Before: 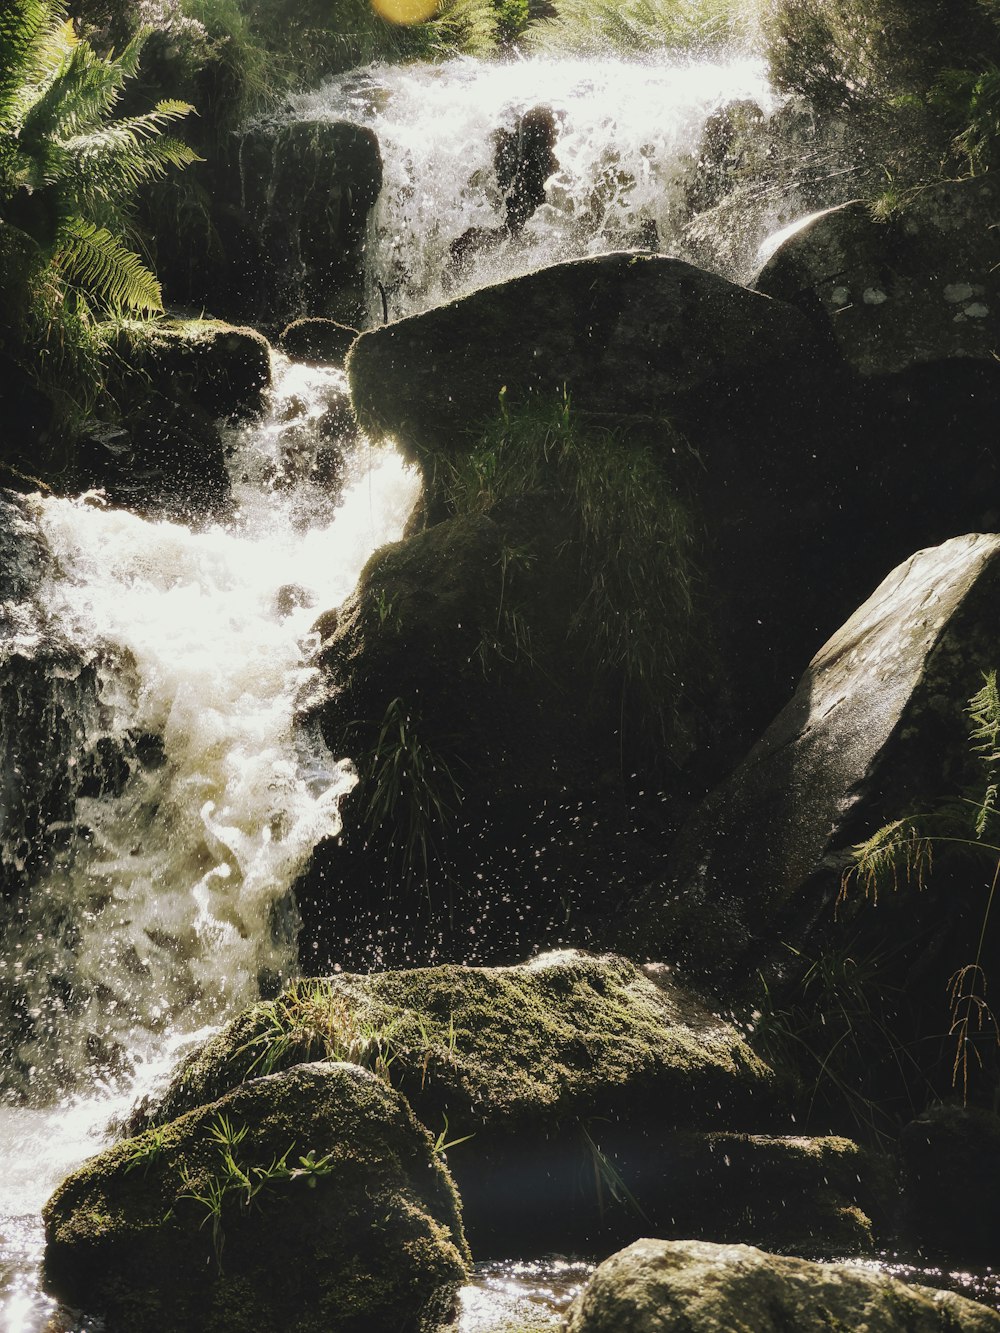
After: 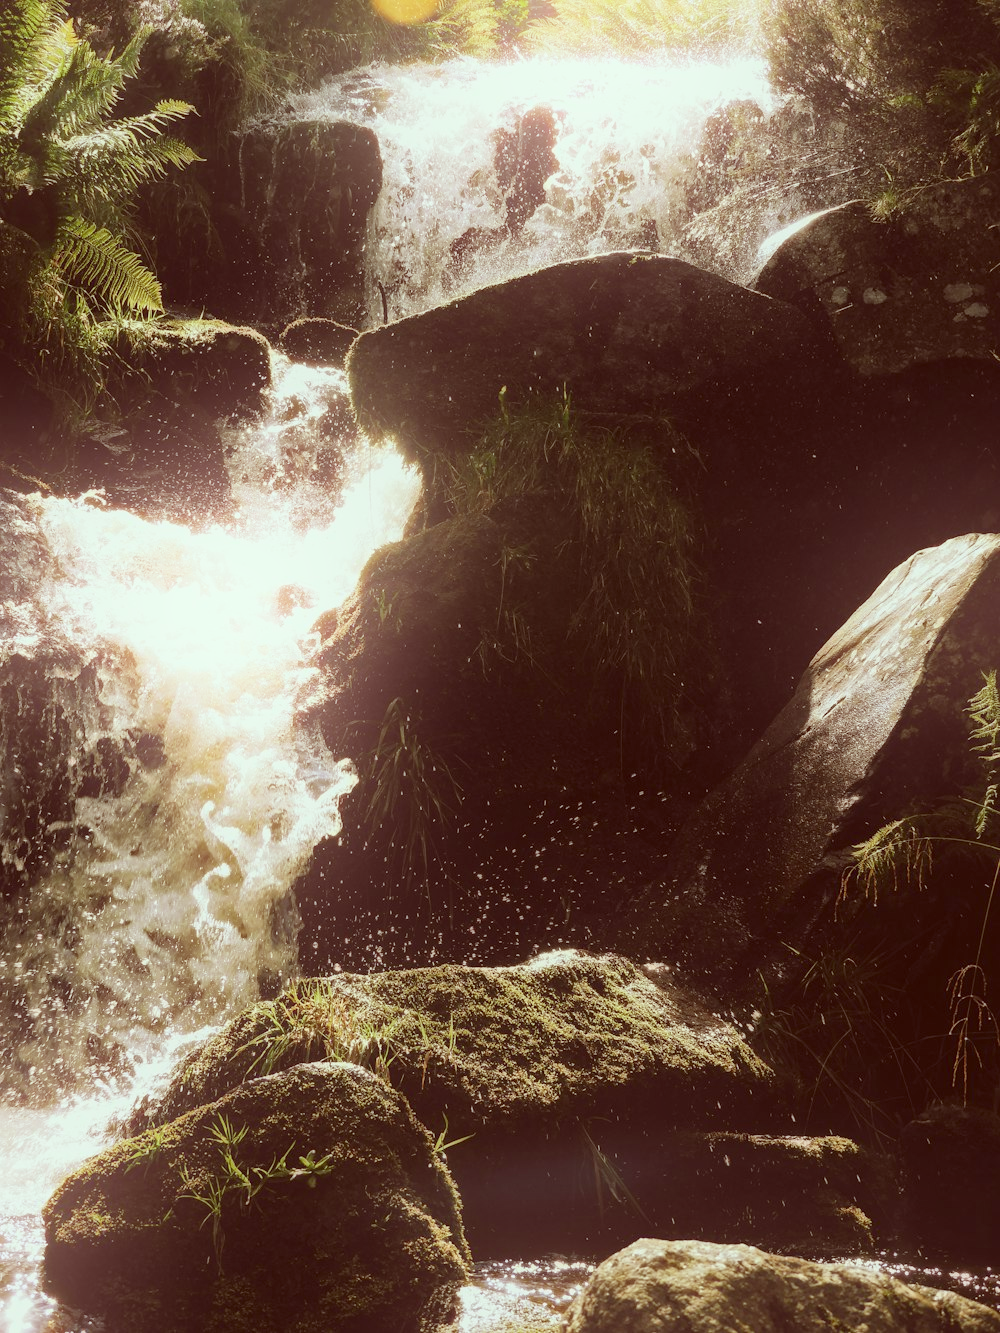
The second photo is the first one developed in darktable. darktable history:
color correction: highlights a* -7.23, highlights b* -0.161, shadows a* 20.08, shadows b* 11.73
bloom: on, module defaults
